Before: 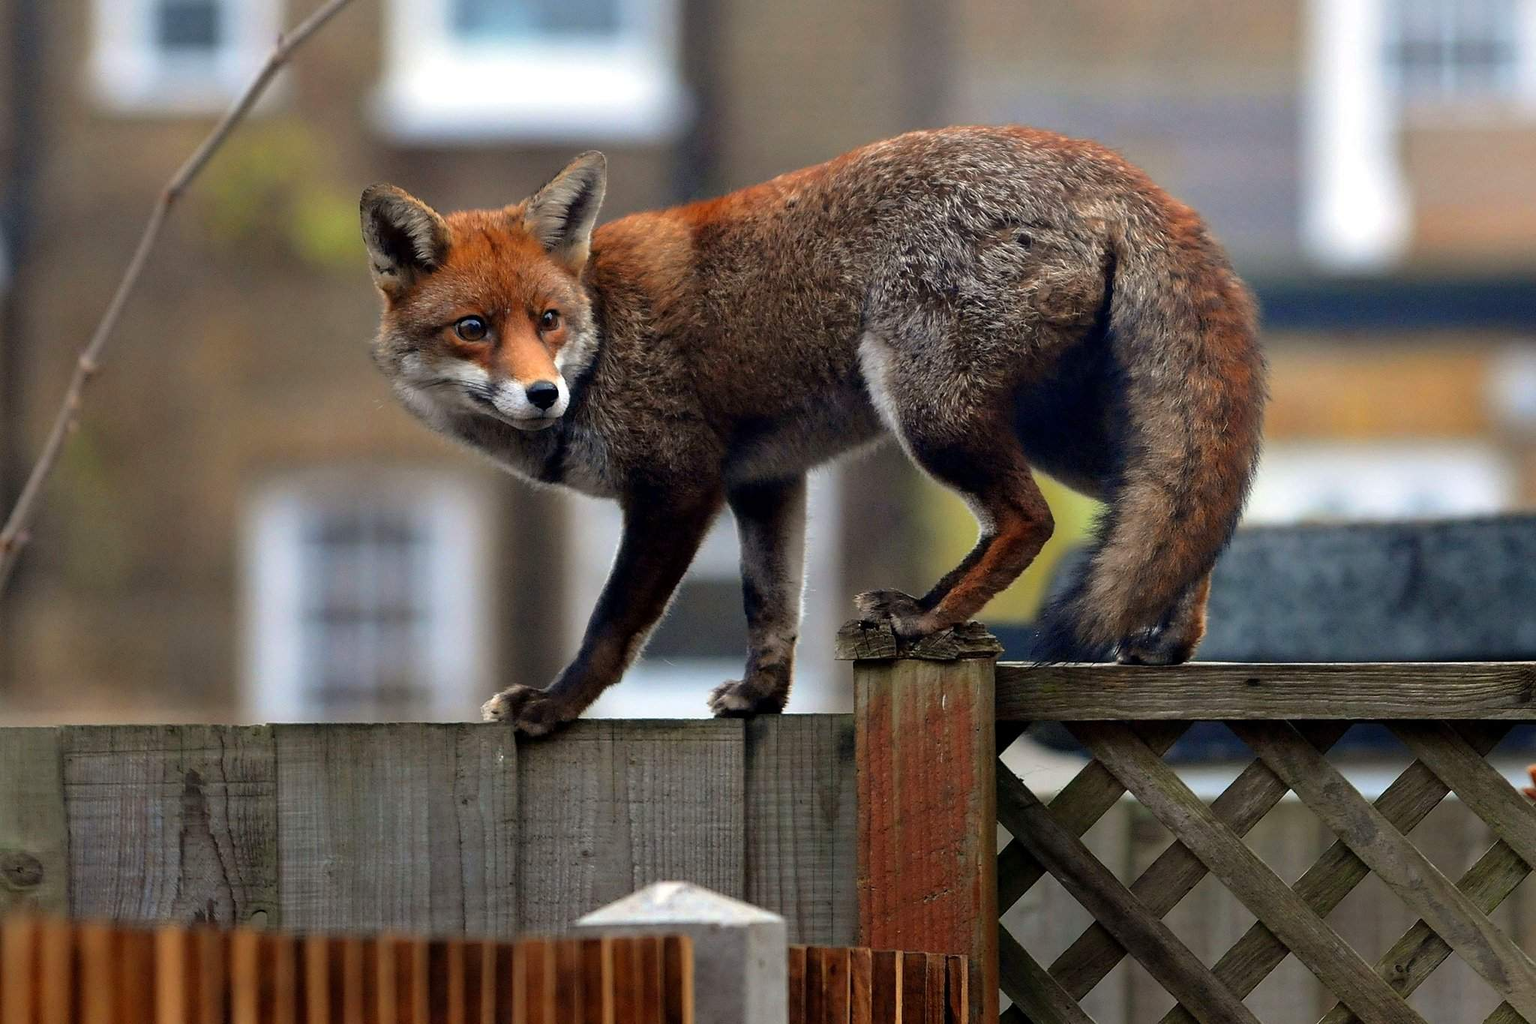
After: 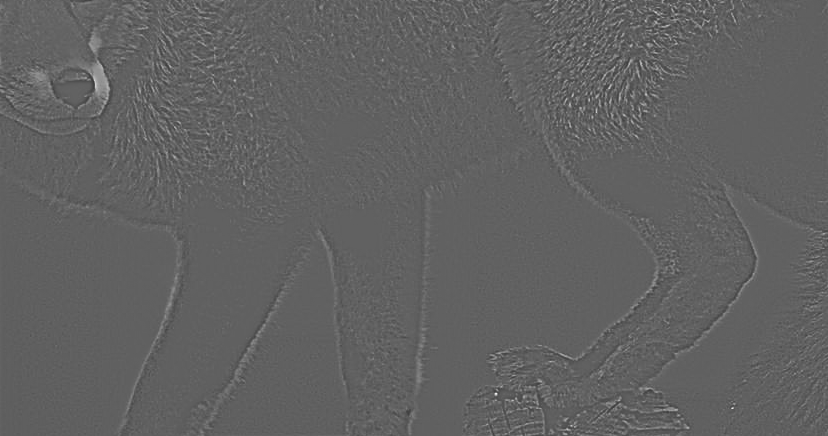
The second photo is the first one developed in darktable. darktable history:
exposure: black level correction 0, exposure 0.9 EV, compensate exposure bias true, compensate highlight preservation false
levels: mode automatic
crop: left 31.751%, top 32.172%, right 27.8%, bottom 35.83%
velvia: strength 45%
shadows and highlights: radius 123.98, shadows 100, white point adjustment -3, highlights -100, highlights color adjustment 89.84%, soften with gaussian
highpass: sharpness 5.84%, contrast boost 8.44%
